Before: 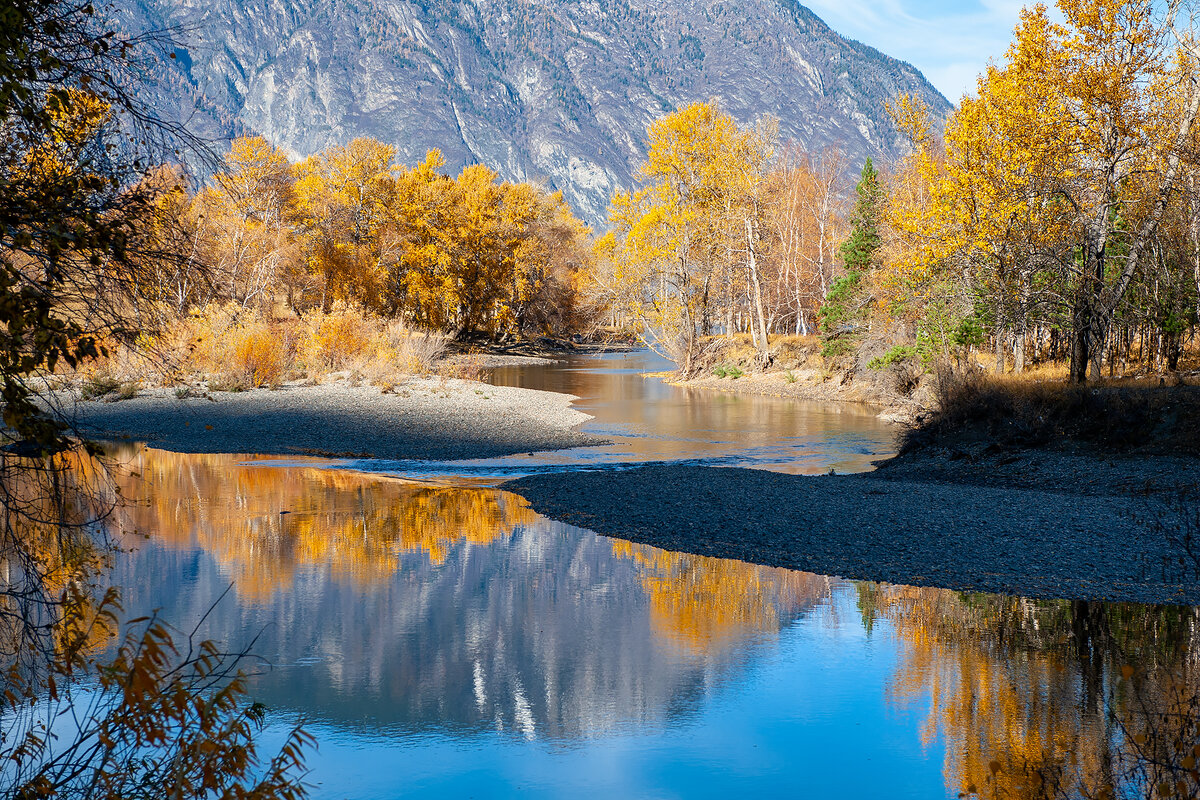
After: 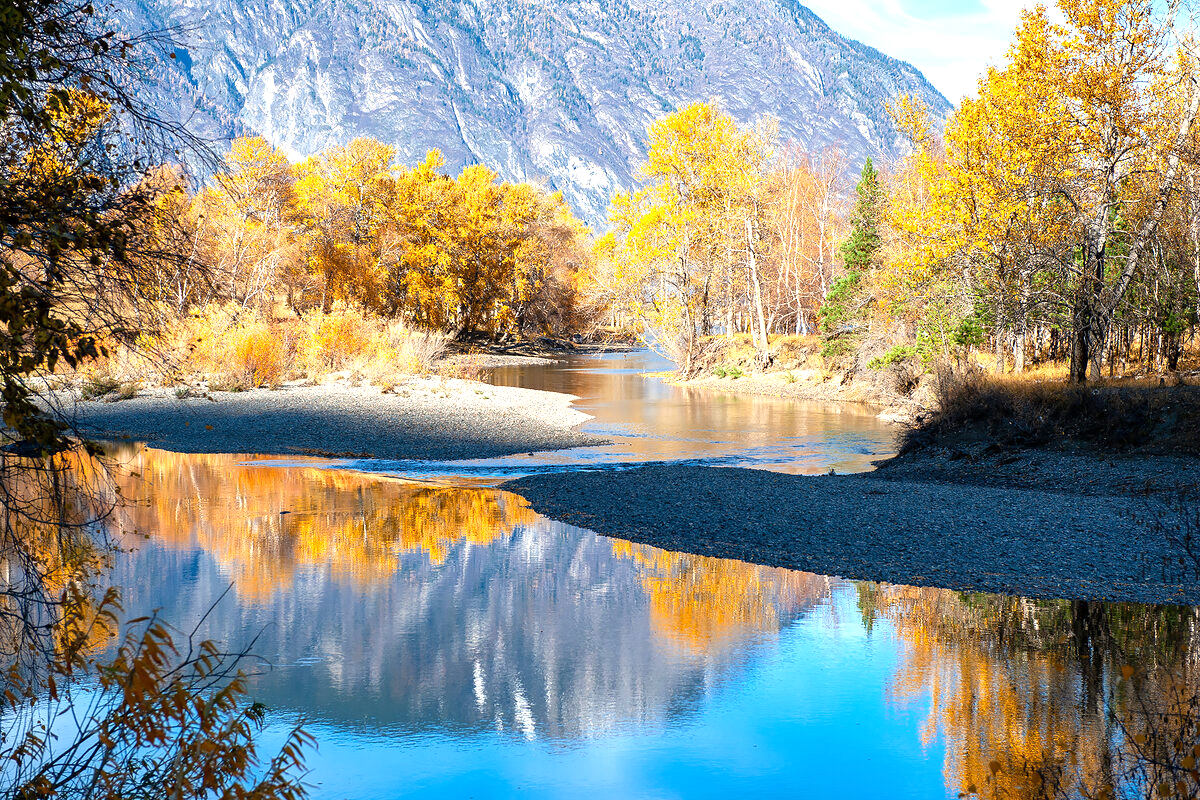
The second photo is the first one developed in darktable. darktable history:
exposure: exposure 0.788 EV, compensate exposure bias true, compensate highlight preservation false
